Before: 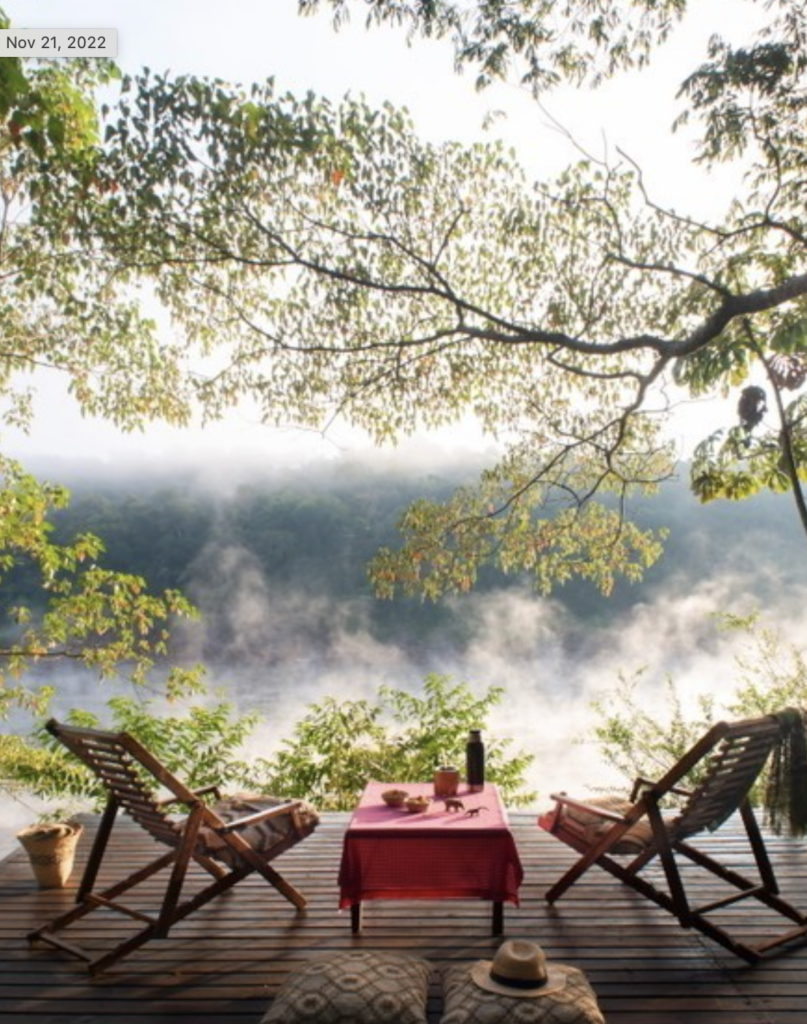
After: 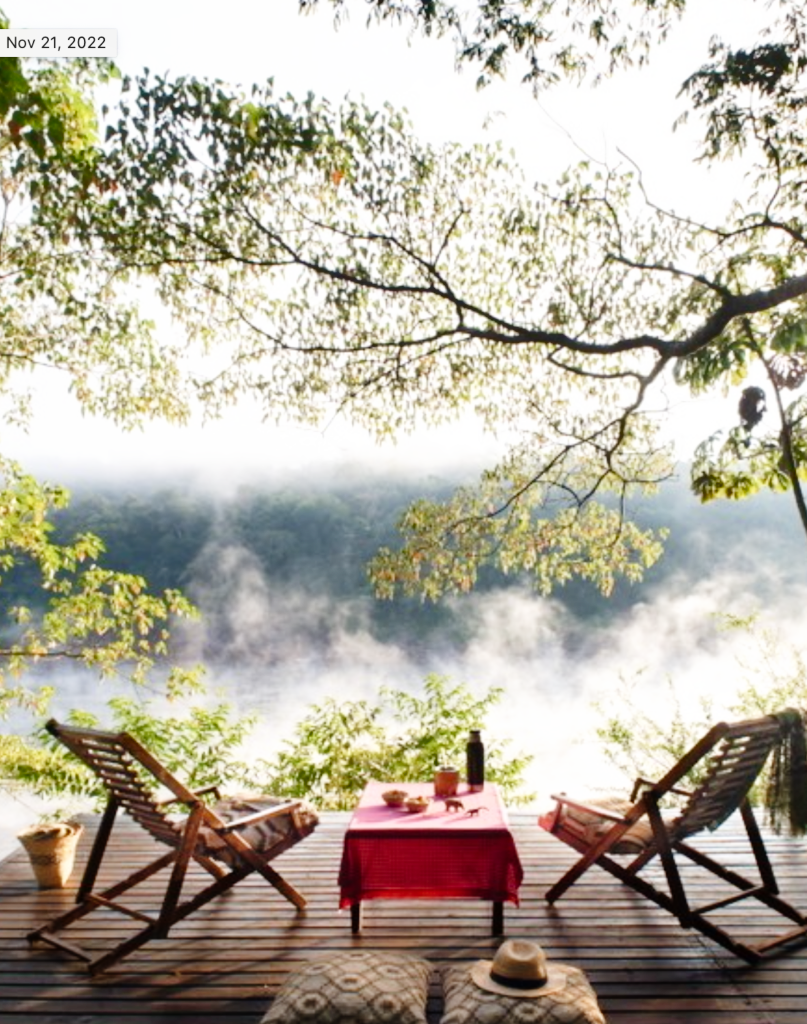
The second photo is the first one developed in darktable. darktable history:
base curve: curves: ch0 [(0, 0) (0.008, 0.007) (0.022, 0.029) (0.048, 0.089) (0.092, 0.197) (0.191, 0.399) (0.275, 0.534) (0.357, 0.65) (0.477, 0.78) (0.542, 0.833) (0.799, 0.973) (1, 1)], preserve colors none
shadows and highlights: soften with gaussian
